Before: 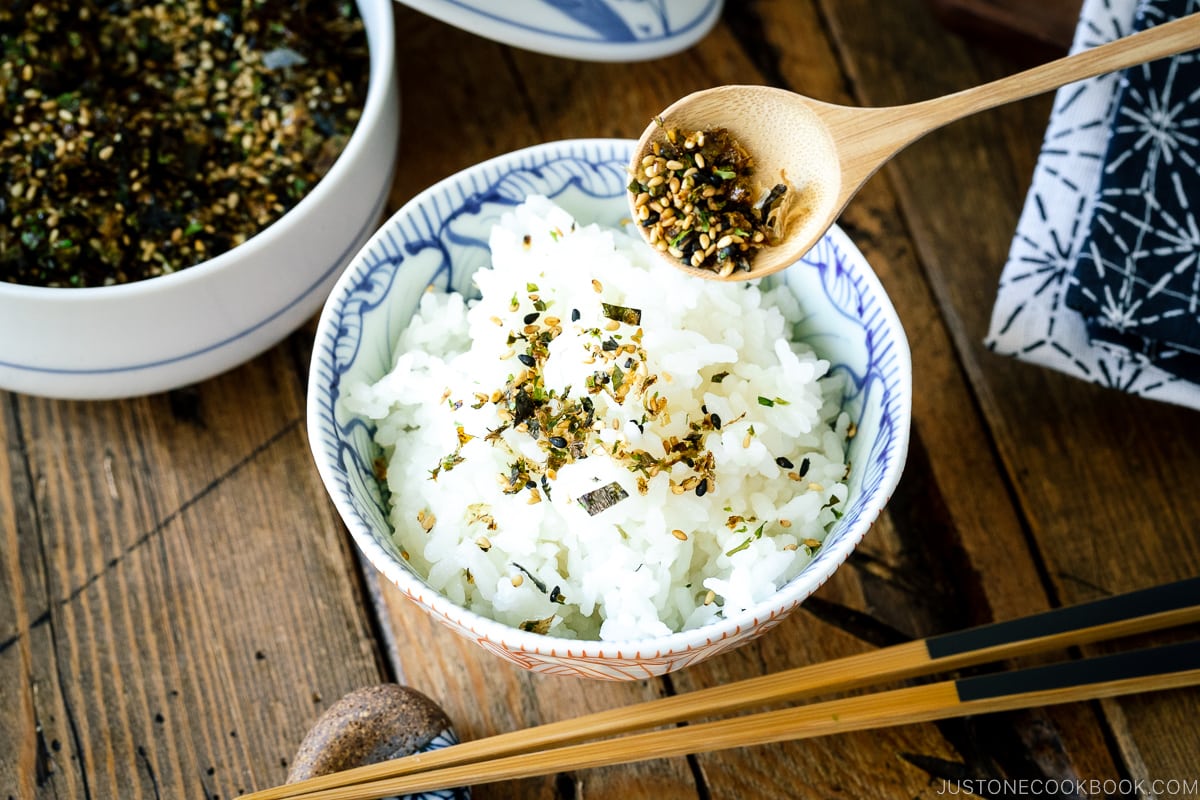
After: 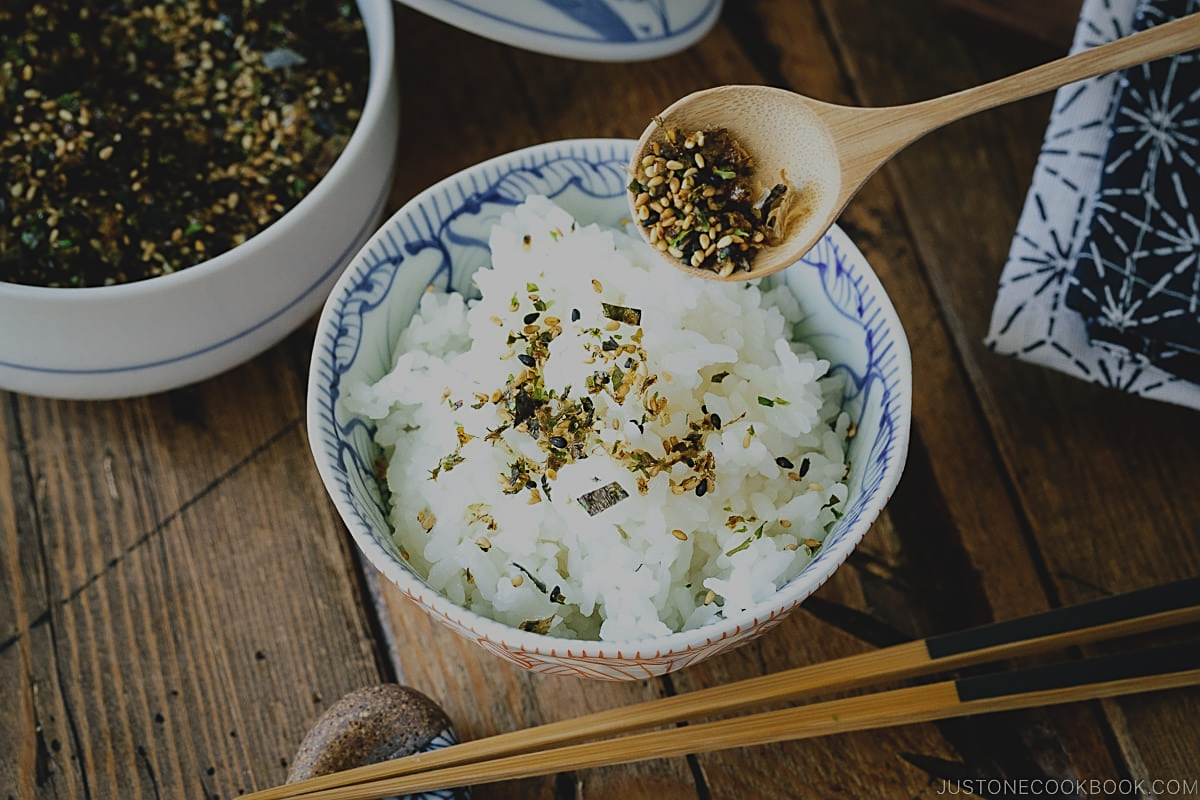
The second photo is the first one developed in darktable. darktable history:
sharpen: on, module defaults
exposure: black level correction -0.016, exposure -1.104 EV, compensate exposure bias true, compensate highlight preservation false
